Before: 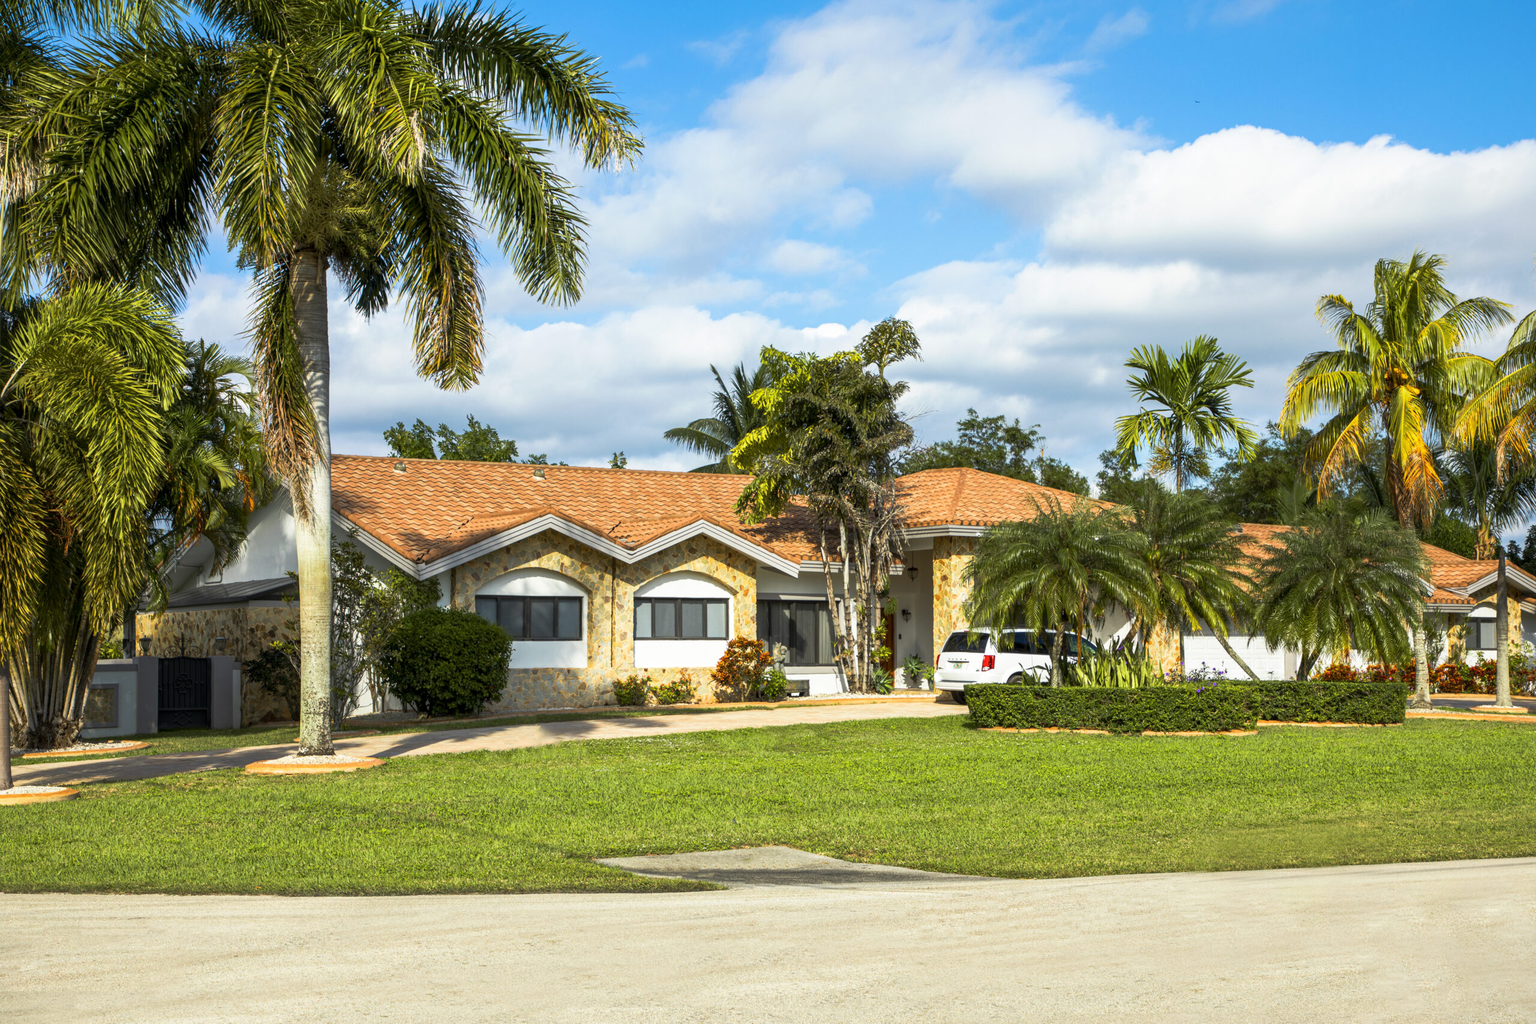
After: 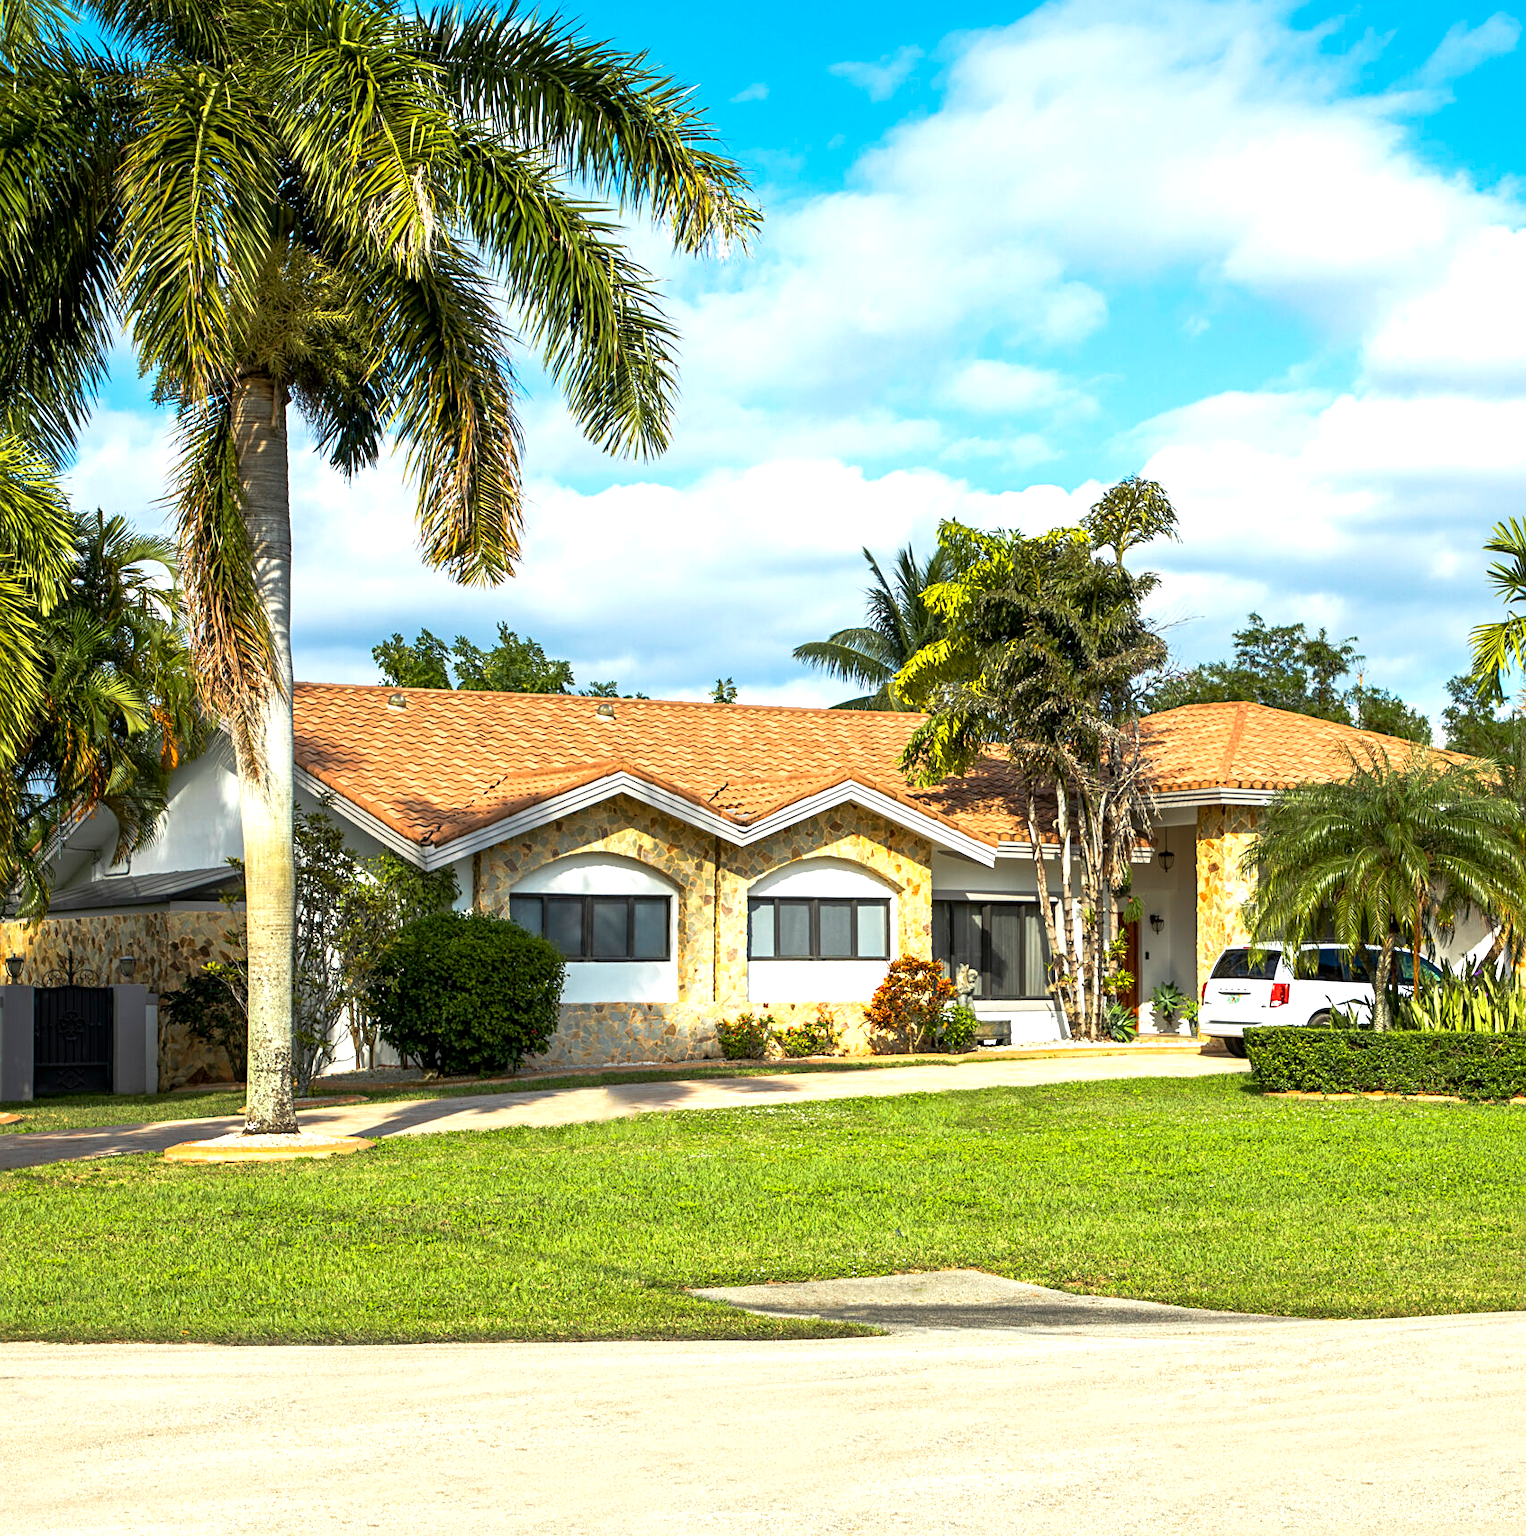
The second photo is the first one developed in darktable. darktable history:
crop and rotate: left 8.843%, right 24.88%
exposure: black level correction 0, exposure 0.498 EV, compensate highlight preservation false
base curve: curves: ch0 [(0, 0) (0.297, 0.298) (1, 1)]
sharpen: radius 2.515, amount 0.32
